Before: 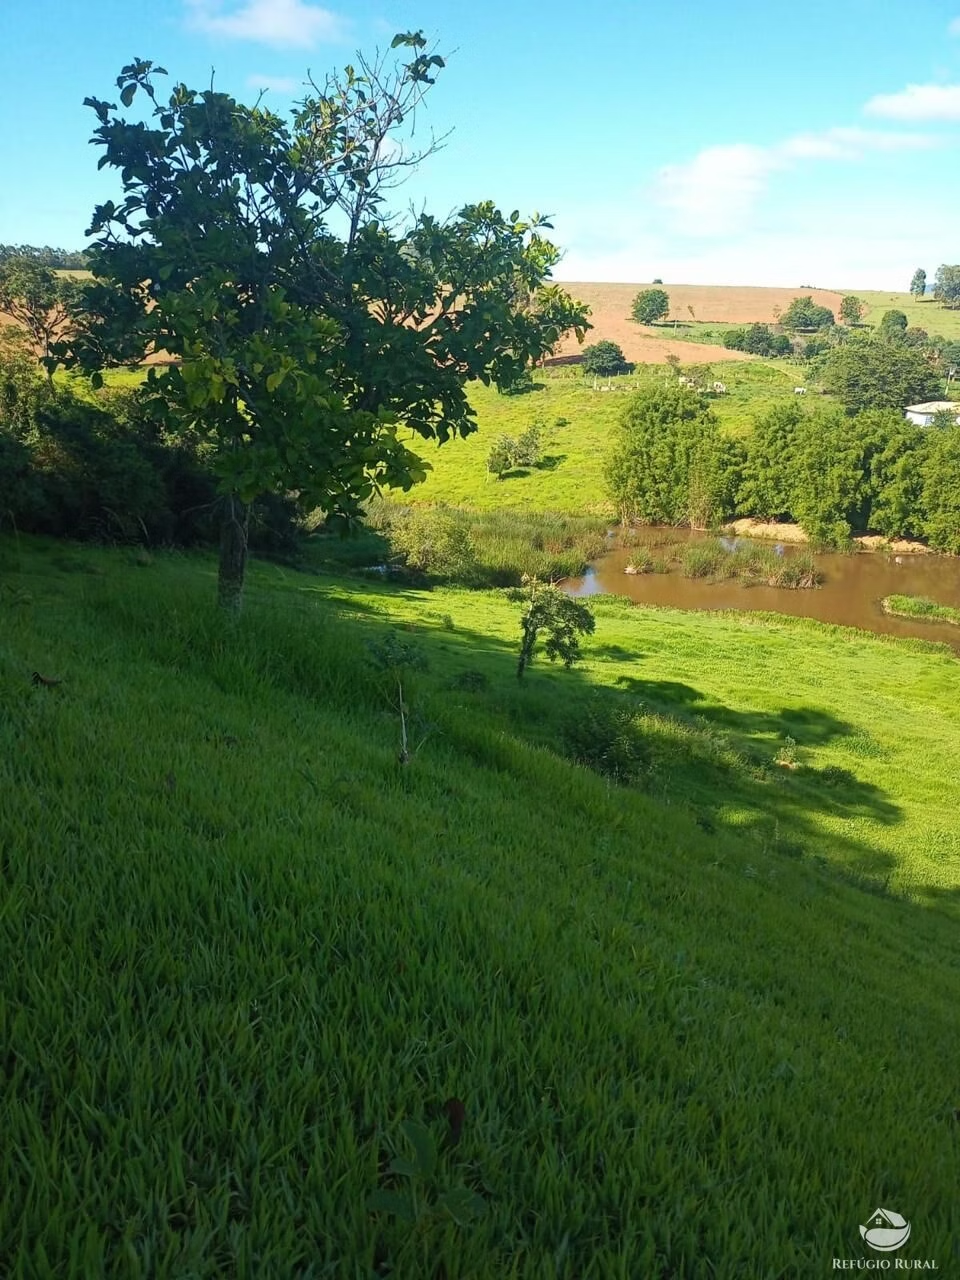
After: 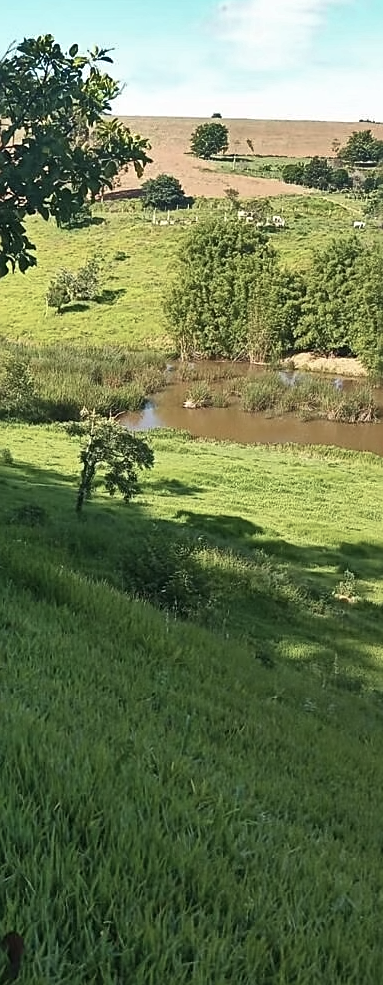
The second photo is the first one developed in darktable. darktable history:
sharpen: amount 0.491
contrast brightness saturation: contrast 0.104, saturation -0.299
crop: left 45.979%, top 12.989%, right 14.024%, bottom 10.034%
shadows and highlights: radius 101.77, shadows 50.78, highlights -65.59, soften with gaussian
